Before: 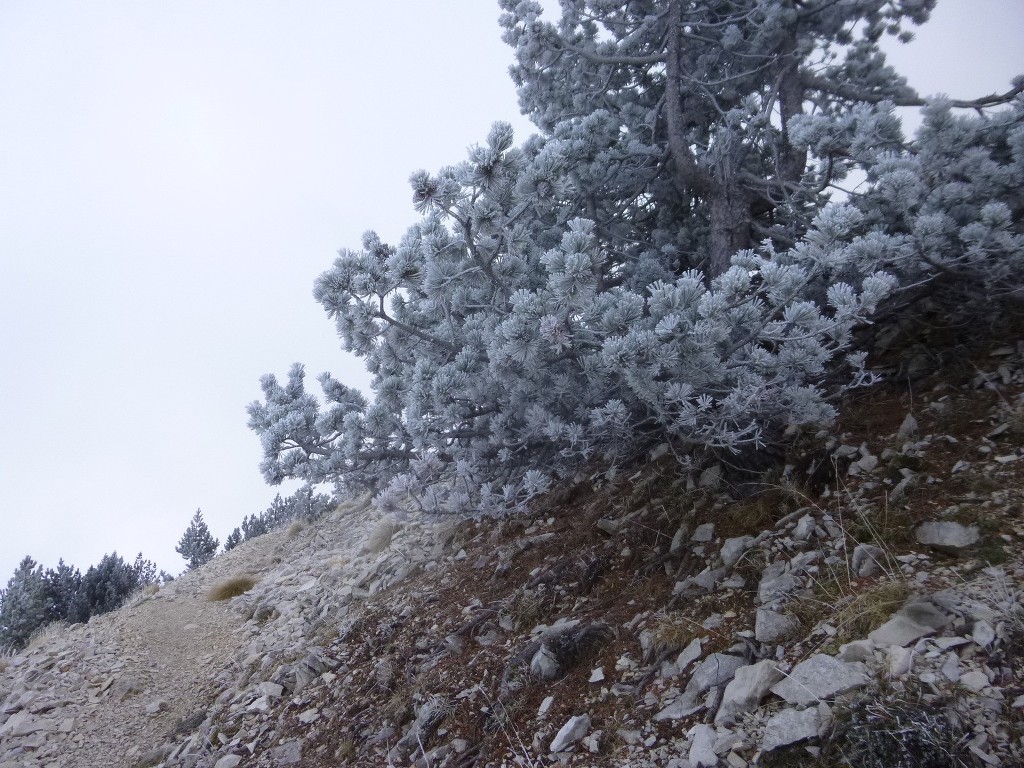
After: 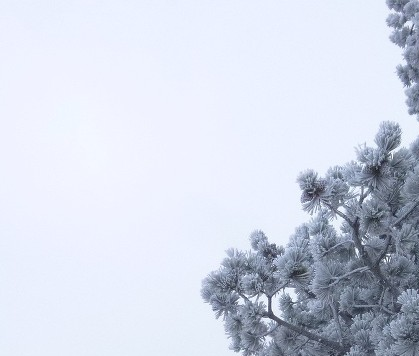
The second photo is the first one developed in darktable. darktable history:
crop and rotate: left 10.995%, top 0.046%, right 48.036%, bottom 53.595%
